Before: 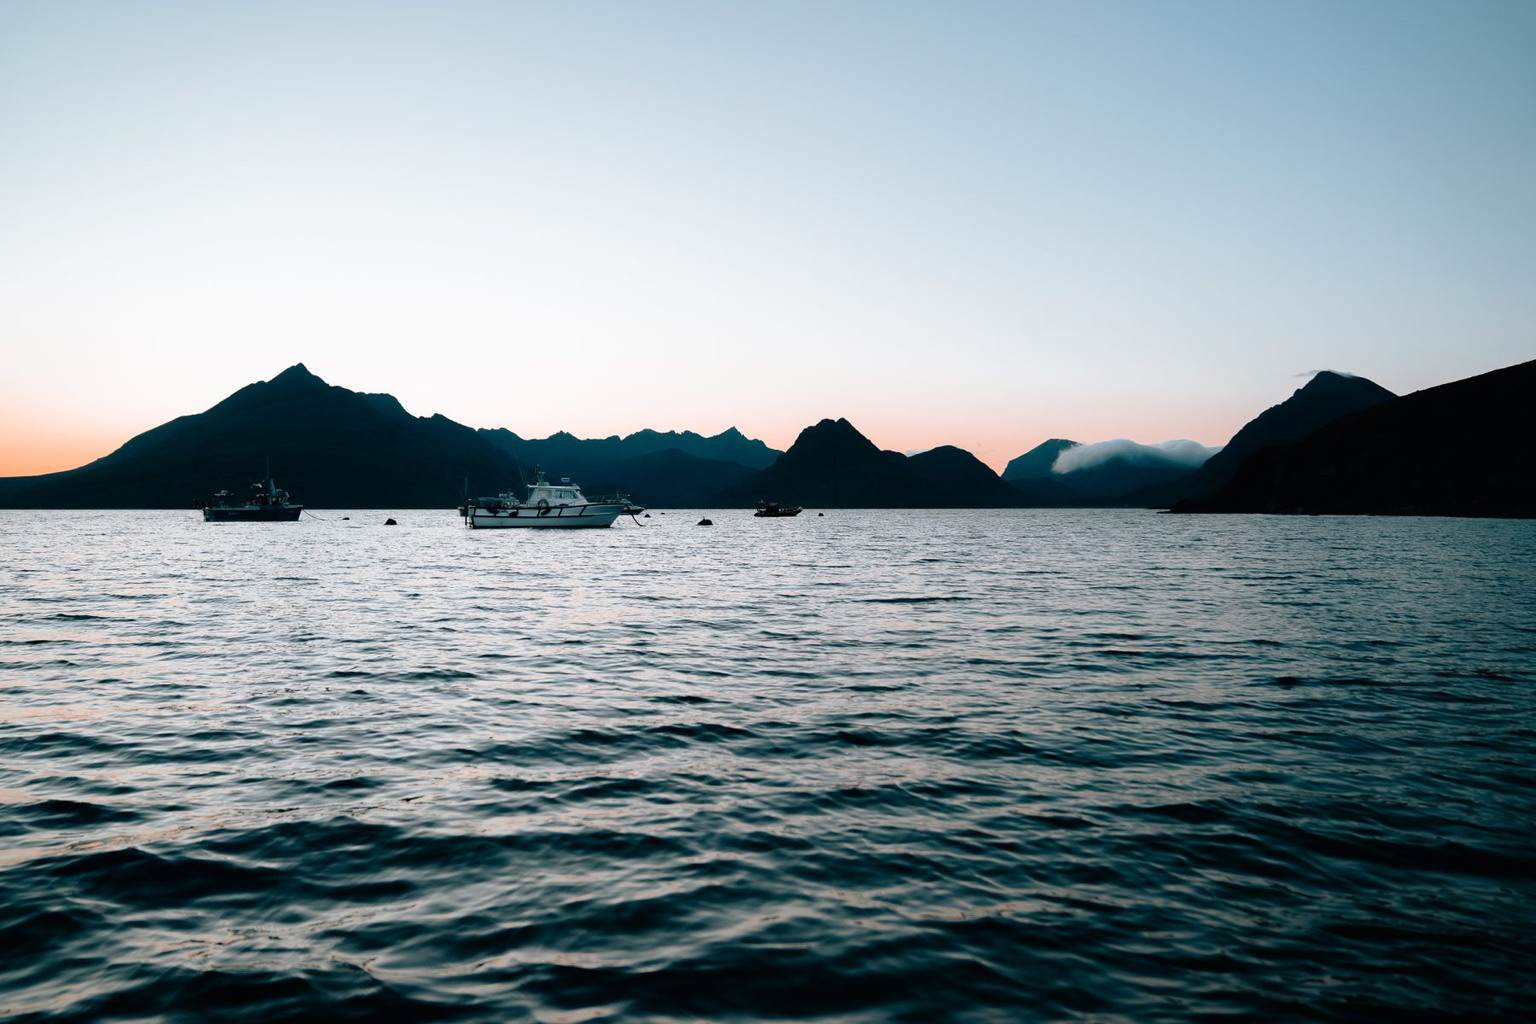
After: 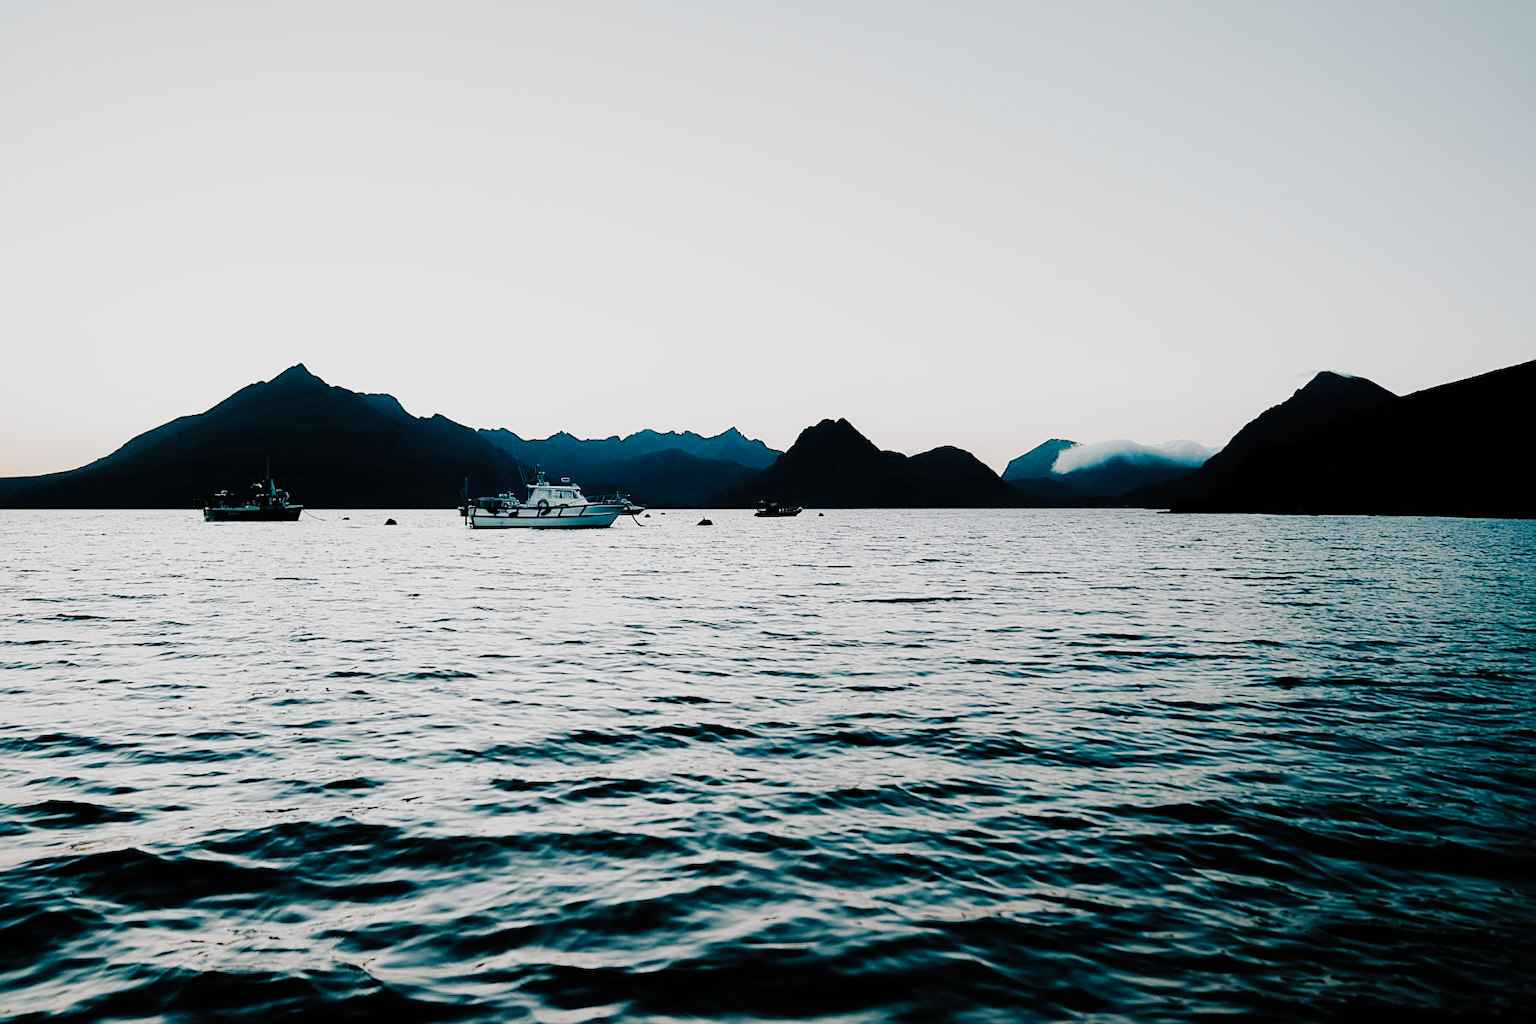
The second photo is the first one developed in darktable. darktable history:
filmic: grey point source 13.58, black point source -4.59, white point source 5.12, grey point target 18, white point target 100, output power 2.2, latitude stops 2, contrast 1.65, saturation 100, global saturation 100, balance 7.44
sharpen: on, module defaults
exposure: black level correction -0.005, exposure 0.622 EV, compensate highlight preservation false
